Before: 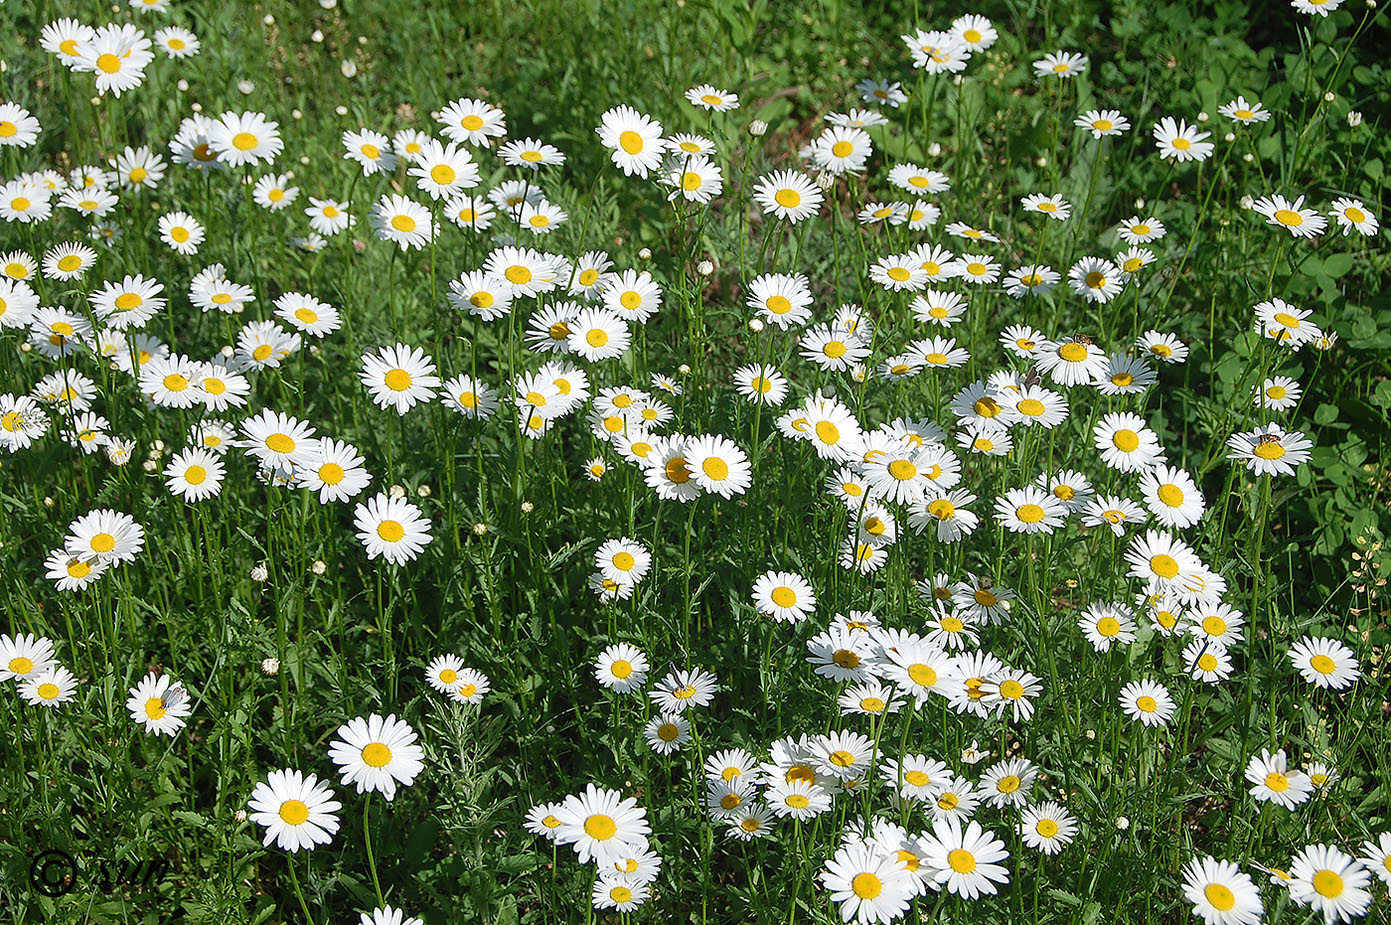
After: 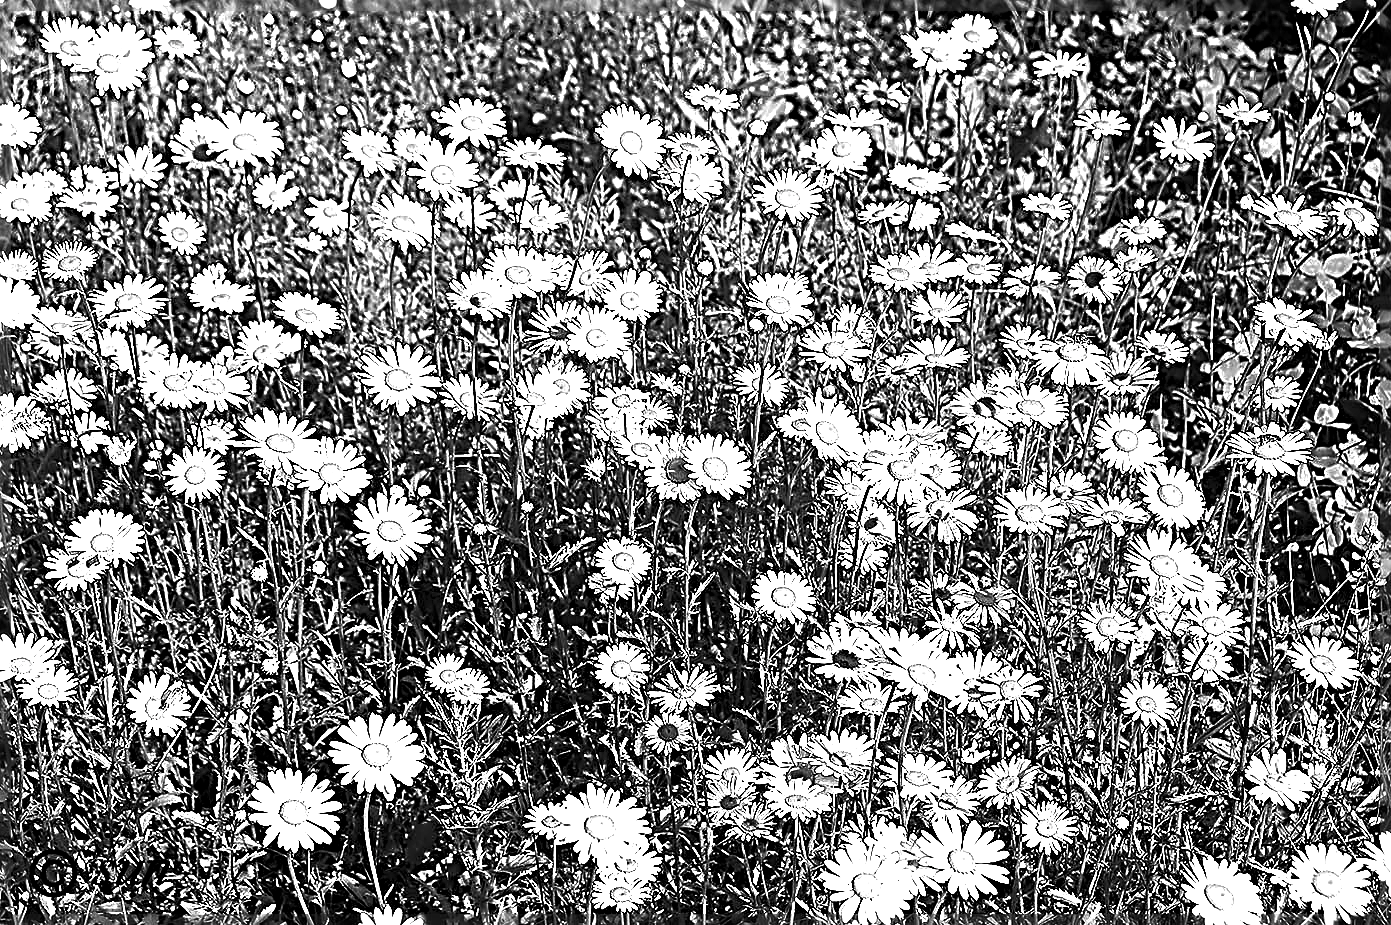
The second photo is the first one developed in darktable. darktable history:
sharpen: radius 4.039, amount 1.995
color calibration: output gray [0.22, 0.42, 0.37, 0], illuminant as shot in camera, x 0.378, y 0.38, temperature 4104.07 K
color balance rgb: global offset › luminance -0.249%, linear chroma grading › global chroma 0.335%, perceptual saturation grading › global saturation 39.839%, perceptual brilliance grading › global brilliance 30.025%, perceptual brilliance grading › highlights 50.078%, perceptual brilliance grading › mid-tones 49.471%, perceptual brilliance grading › shadows -22.513%, global vibrance 25.052%, contrast 10.531%
